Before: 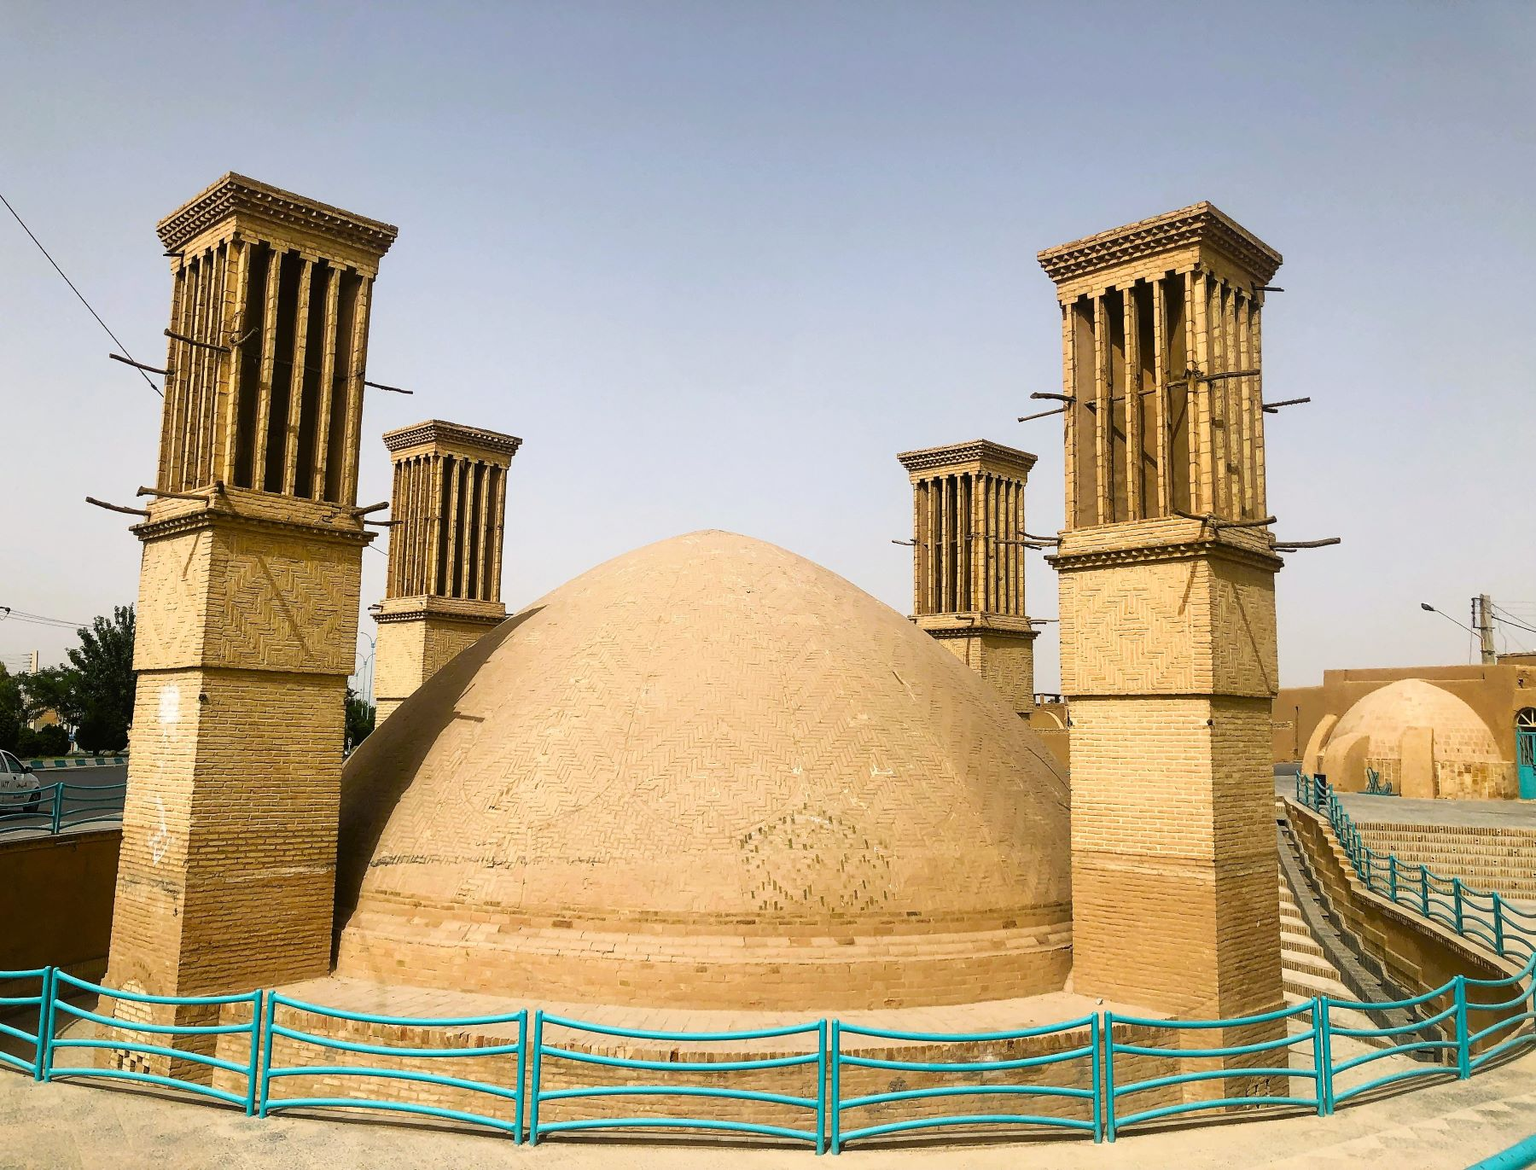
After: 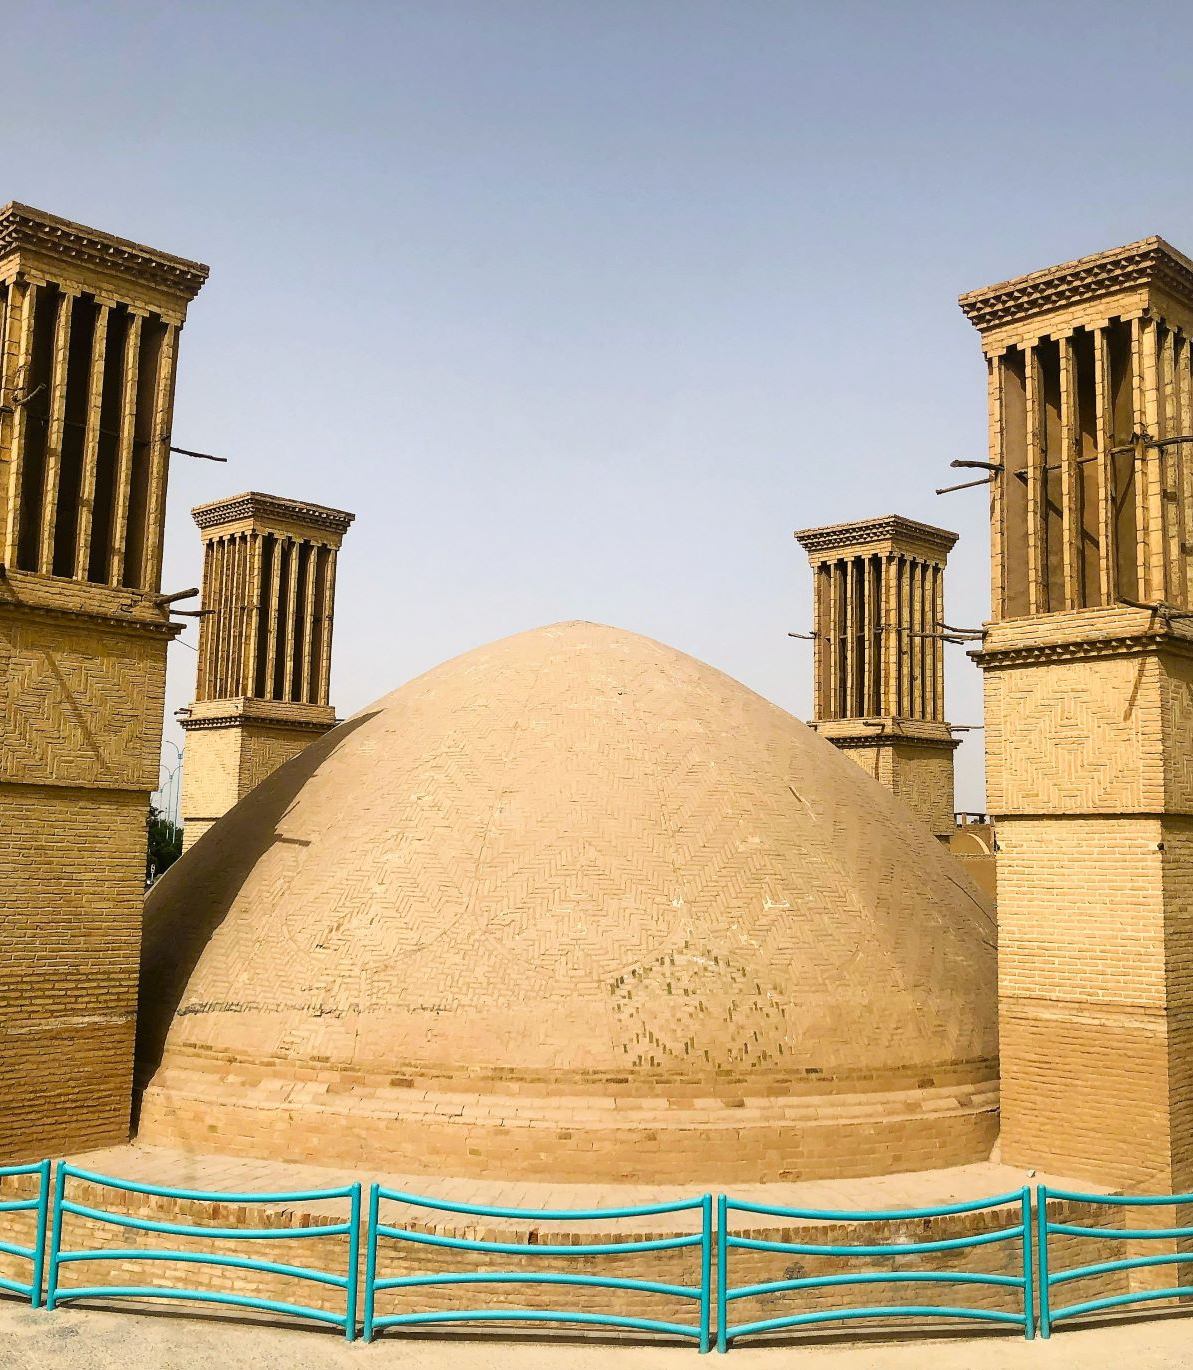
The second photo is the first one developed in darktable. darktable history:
crop and rotate: left 14.333%, right 19.349%
